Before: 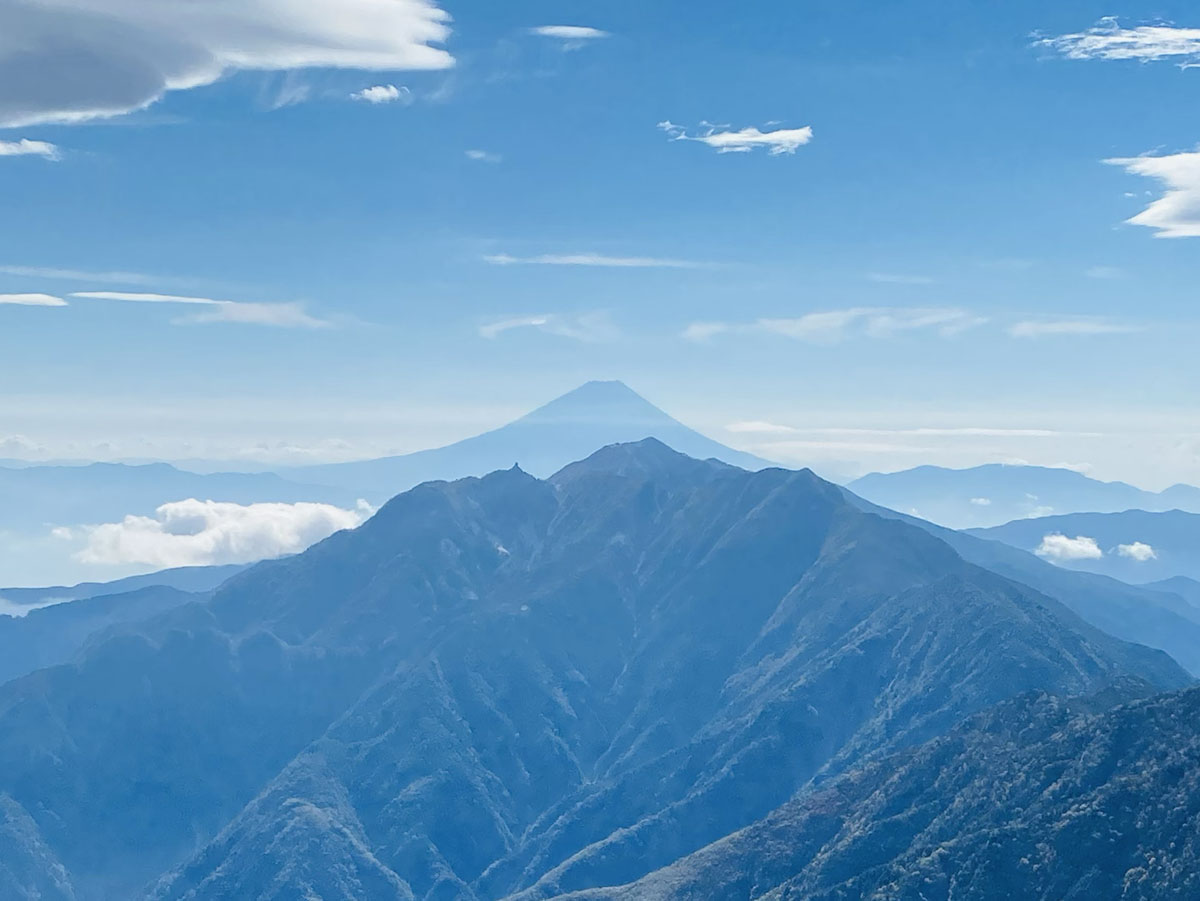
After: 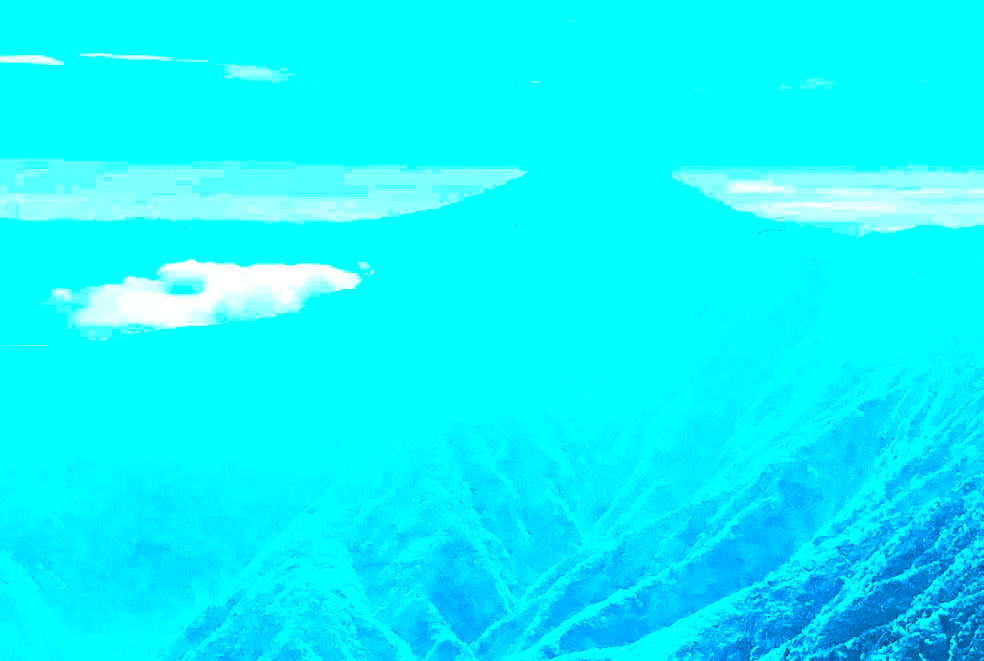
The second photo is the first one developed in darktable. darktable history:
crop: top 26.531%, right 17.959%
color balance rgb: linear chroma grading › global chroma 20%, perceptual saturation grading › global saturation 65%, perceptual saturation grading › highlights 60%, perceptual saturation grading › mid-tones 50%, perceptual saturation grading › shadows 50%, perceptual brilliance grading › global brilliance 30%, perceptual brilliance grading › highlights 50%, perceptual brilliance grading › mid-tones 50%, perceptual brilliance grading › shadows -22%, global vibrance 20%
tone curve: curves: ch0 [(0, 0.052) (0.207, 0.35) (0.392, 0.592) (0.54, 0.803) (0.725, 0.922) (0.99, 0.974)], color space Lab, independent channels, preserve colors none
